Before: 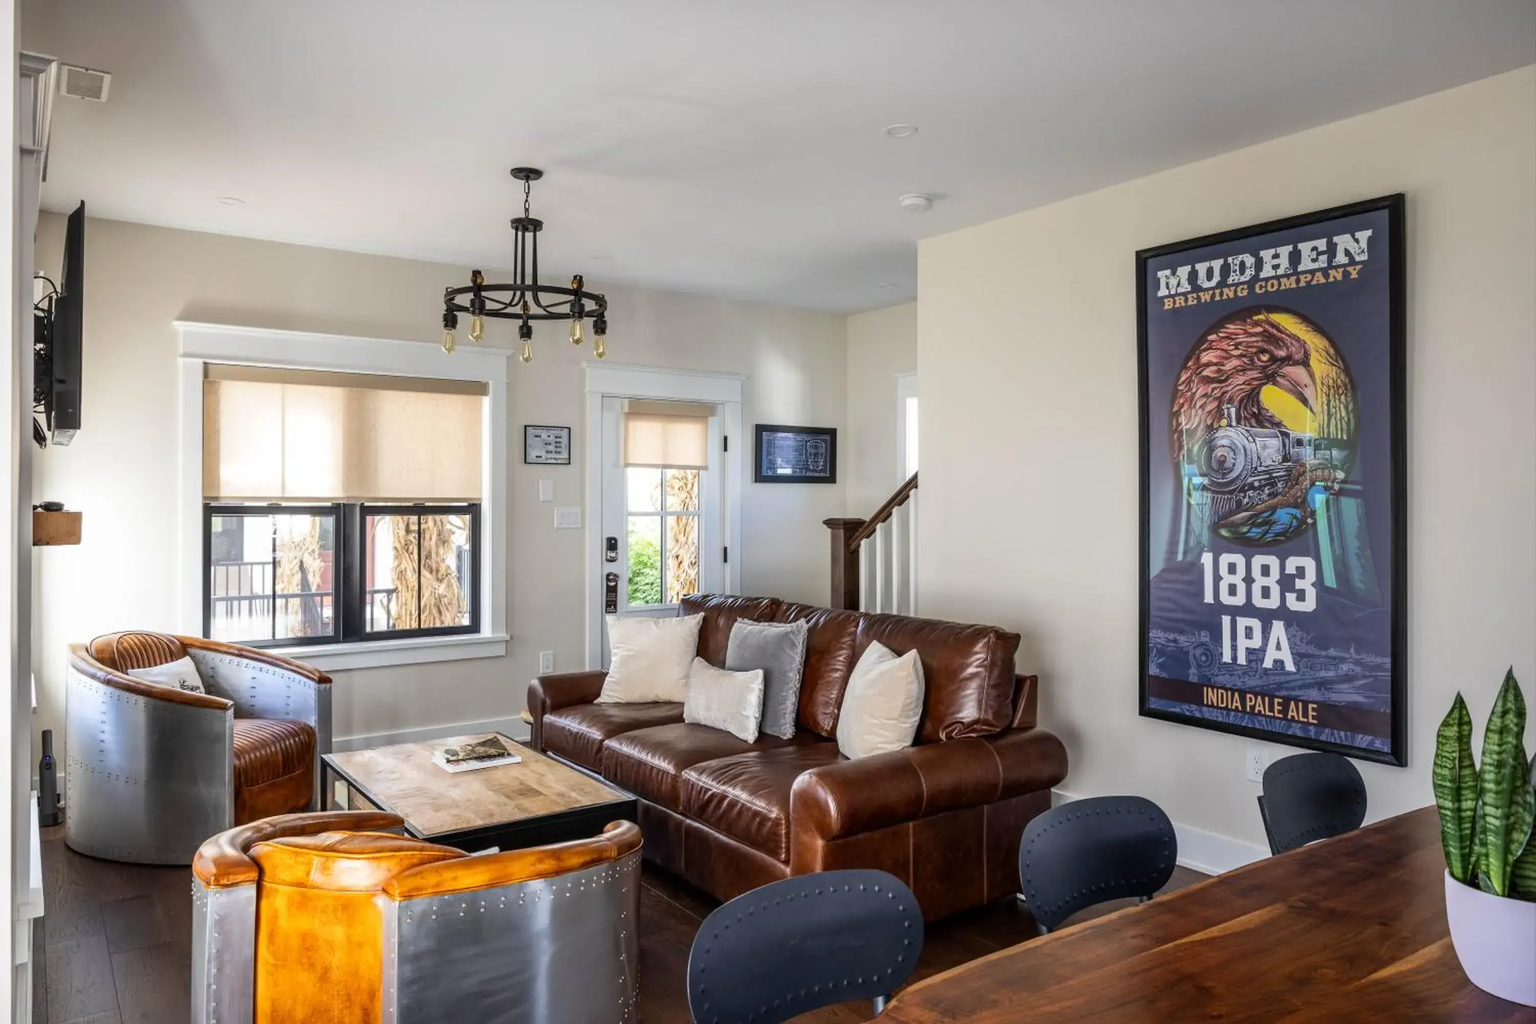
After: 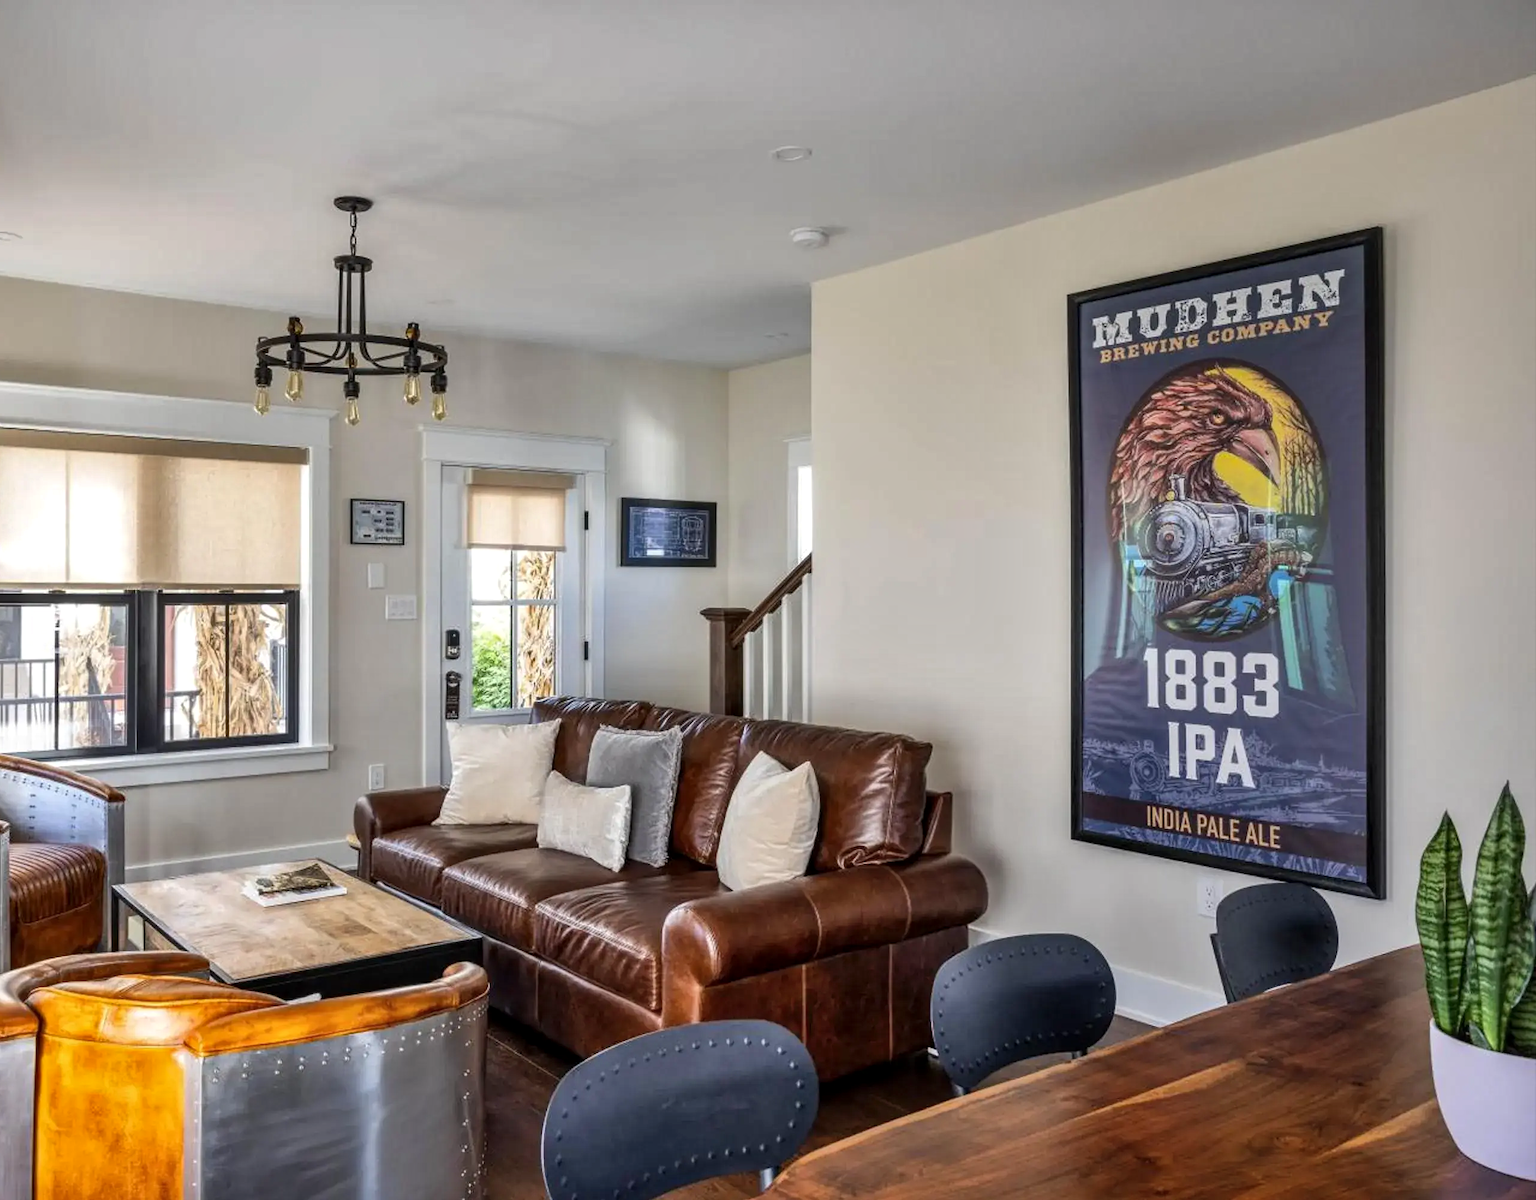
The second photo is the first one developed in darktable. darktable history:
shadows and highlights: soften with gaussian
local contrast: highlights 103%, shadows 98%, detail 119%, midtone range 0.2
crop and rotate: left 14.702%
